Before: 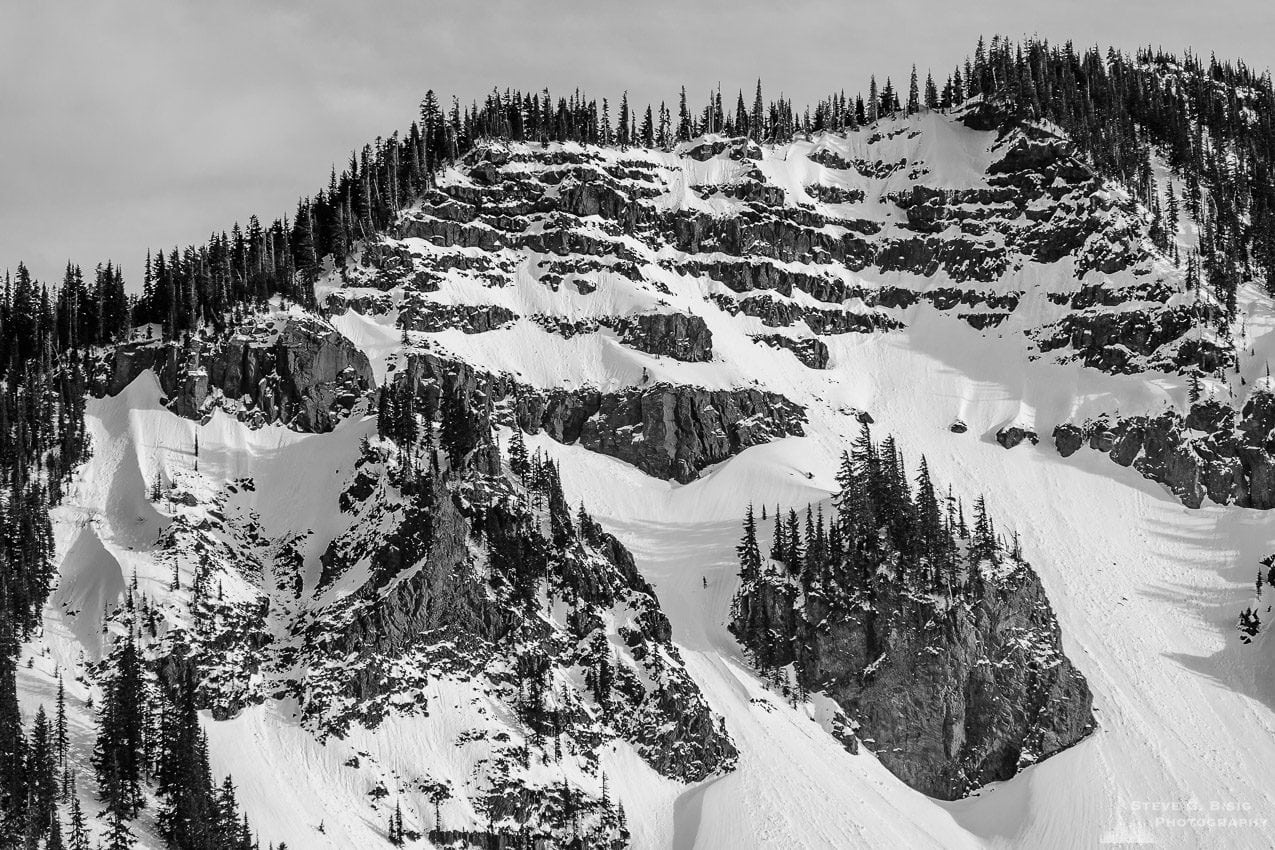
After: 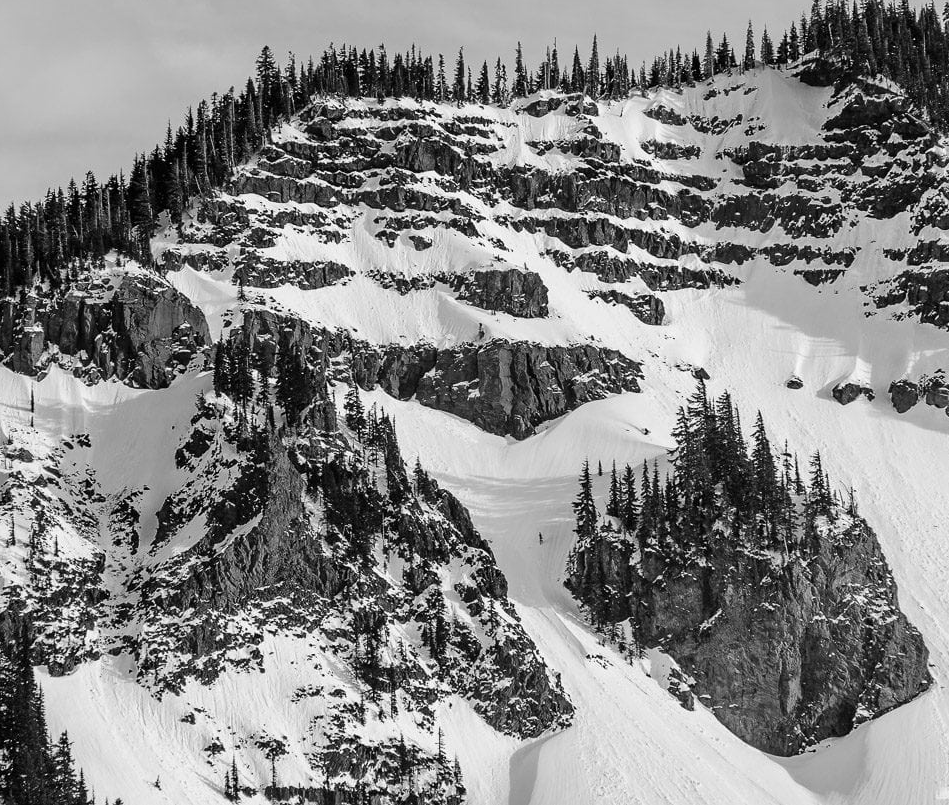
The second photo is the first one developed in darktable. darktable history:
contrast brightness saturation: saturation -0.057
crop and rotate: left 12.968%, top 5.277%, right 12.553%
